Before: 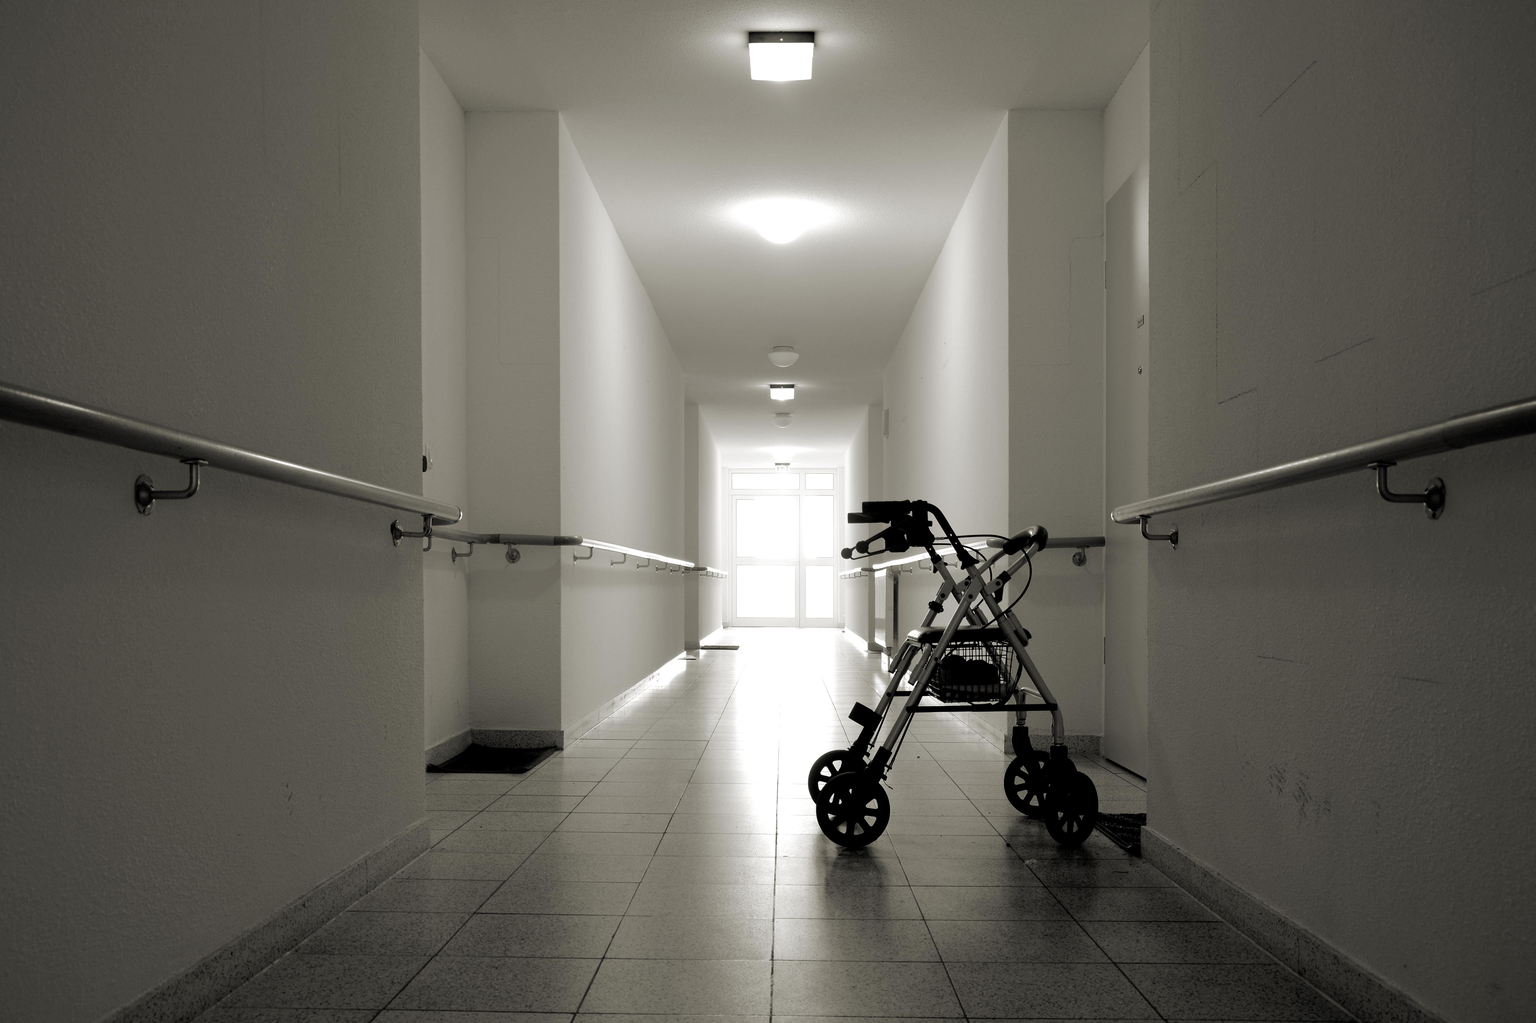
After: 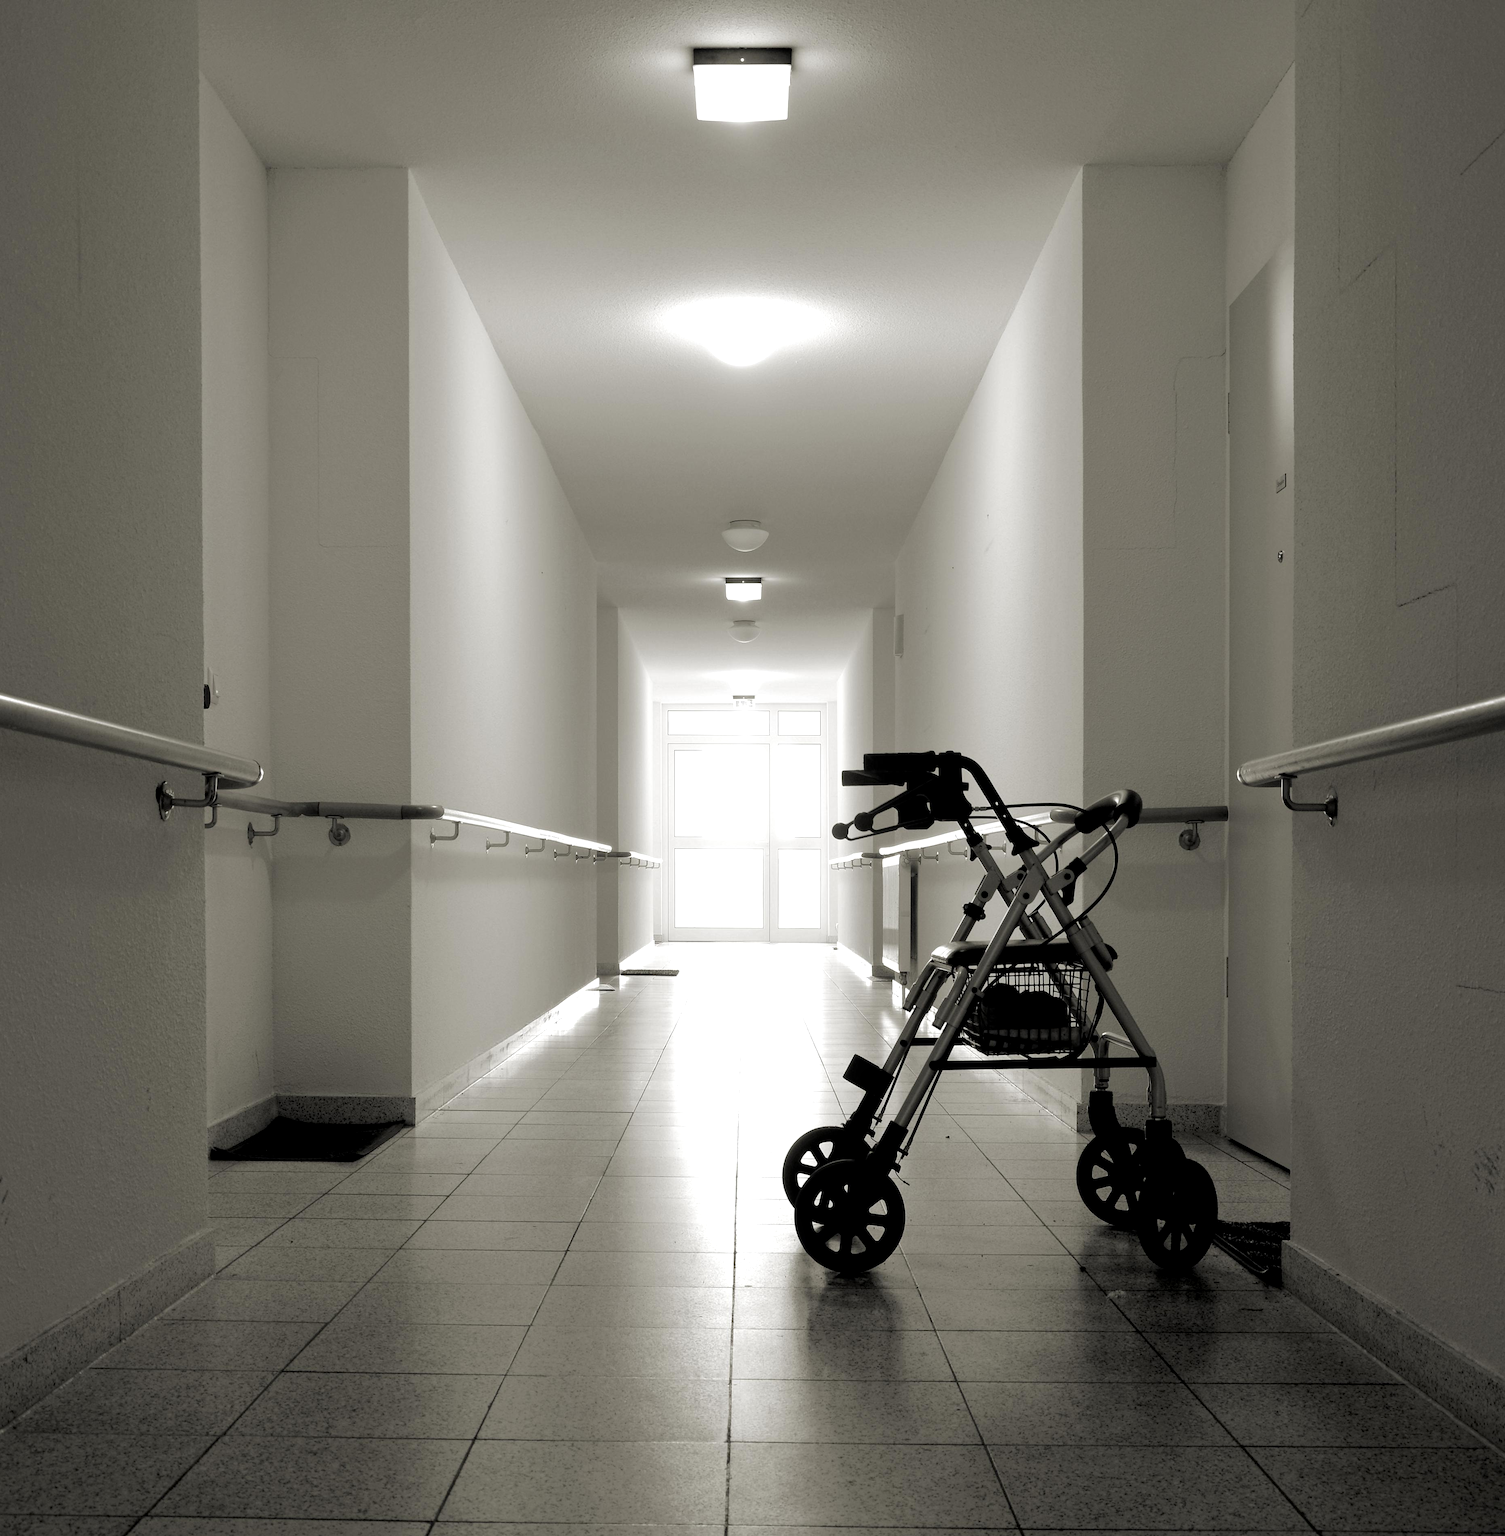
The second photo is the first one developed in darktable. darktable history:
crop and rotate: left 18.687%, right 15.978%
local contrast: highlights 105%, shadows 98%, detail 119%, midtone range 0.2
